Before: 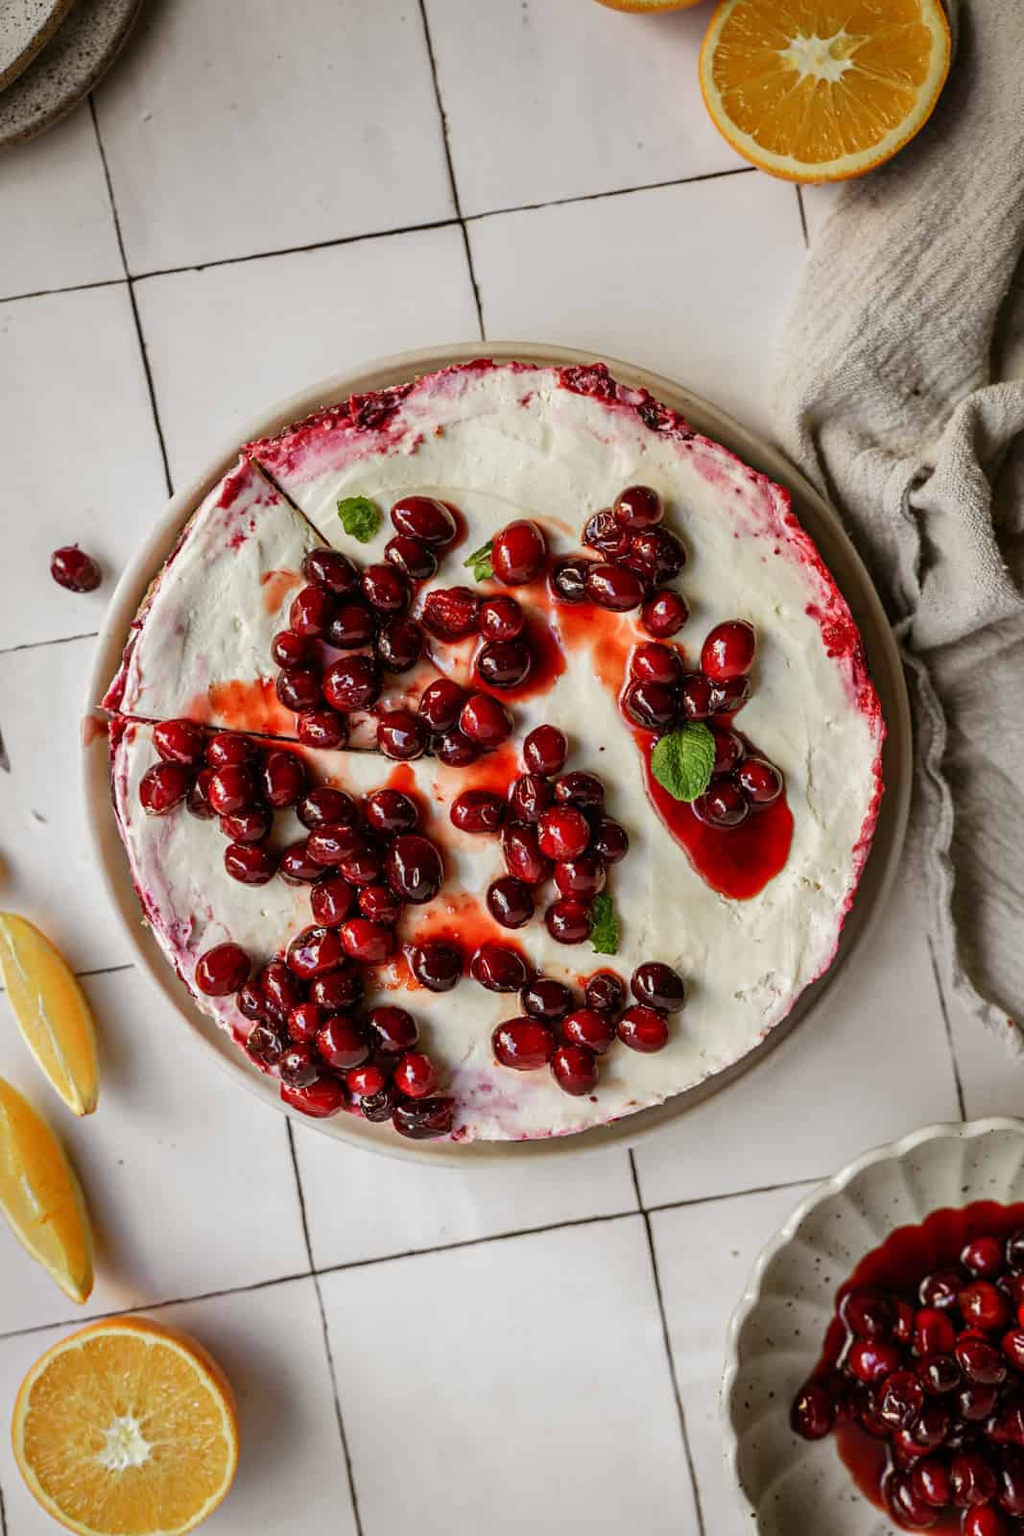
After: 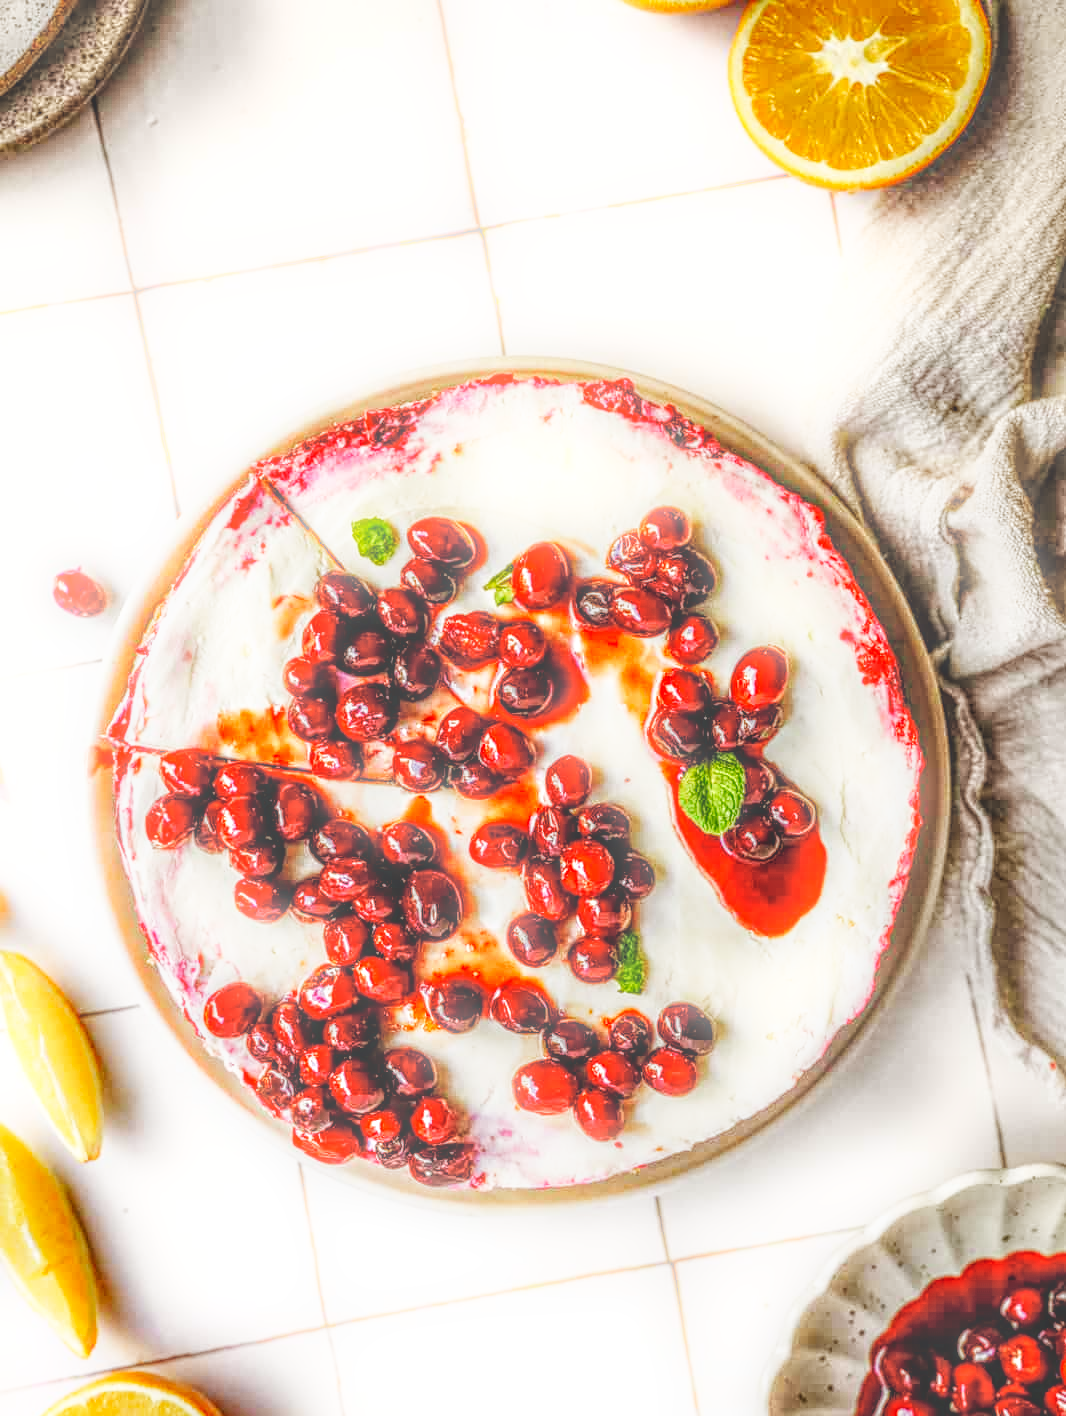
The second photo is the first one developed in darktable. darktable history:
crop and rotate: top 0%, bottom 11.49%
local contrast: highlights 0%, shadows 0%, detail 200%, midtone range 0.25
base curve: curves: ch0 [(0, 0.003) (0.001, 0.002) (0.006, 0.004) (0.02, 0.022) (0.048, 0.086) (0.094, 0.234) (0.162, 0.431) (0.258, 0.629) (0.385, 0.8) (0.548, 0.918) (0.751, 0.988) (1, 1)], preserve colors none
bloom: size 5%, threshold 95%, strength 15%
